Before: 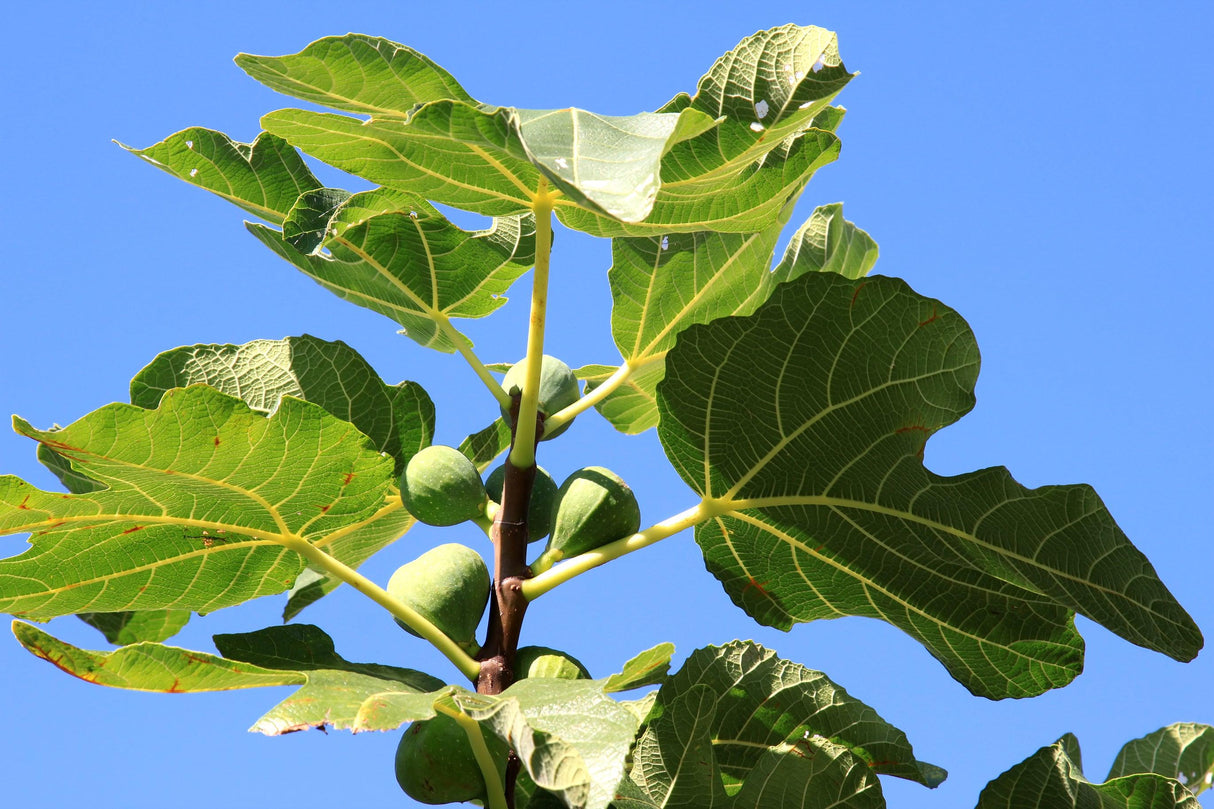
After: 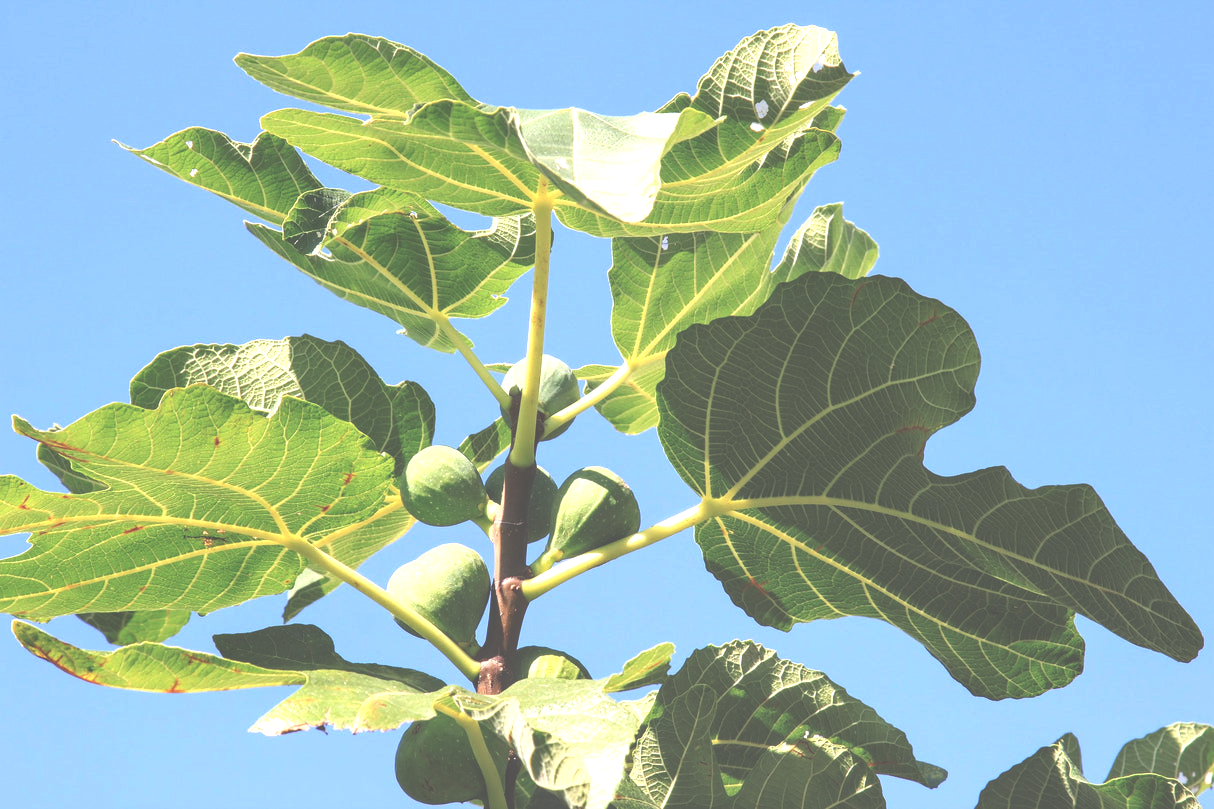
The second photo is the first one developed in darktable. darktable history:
exposure: black level correction -0.069, exposure 0.502 EV, compensate highlight preservation false
local contrast: on, module defaults
